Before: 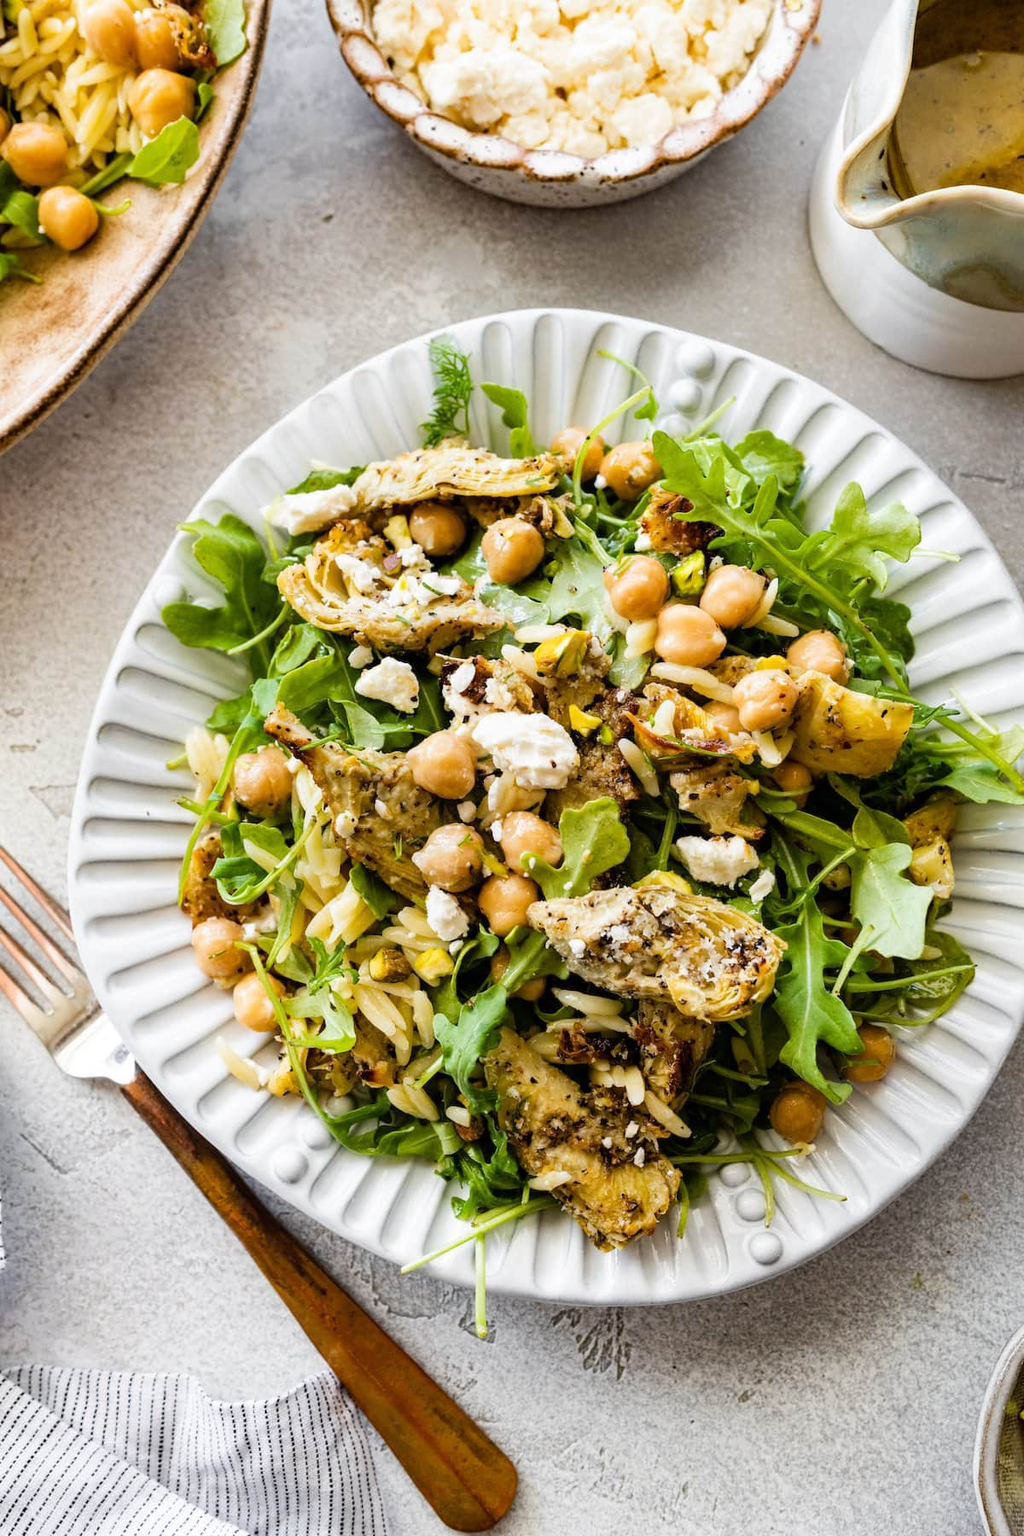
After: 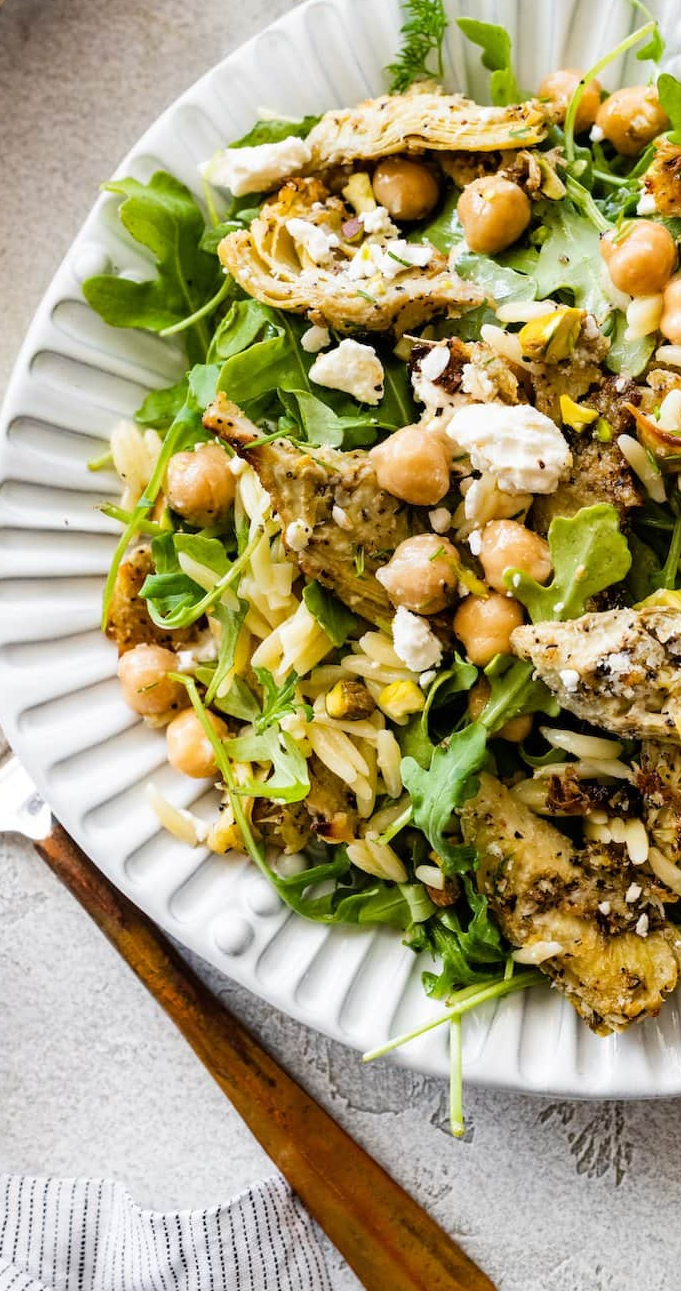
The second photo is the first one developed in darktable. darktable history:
crop: left 8.925%, top 23.996%, right 34.296%, bottom 4.233%
